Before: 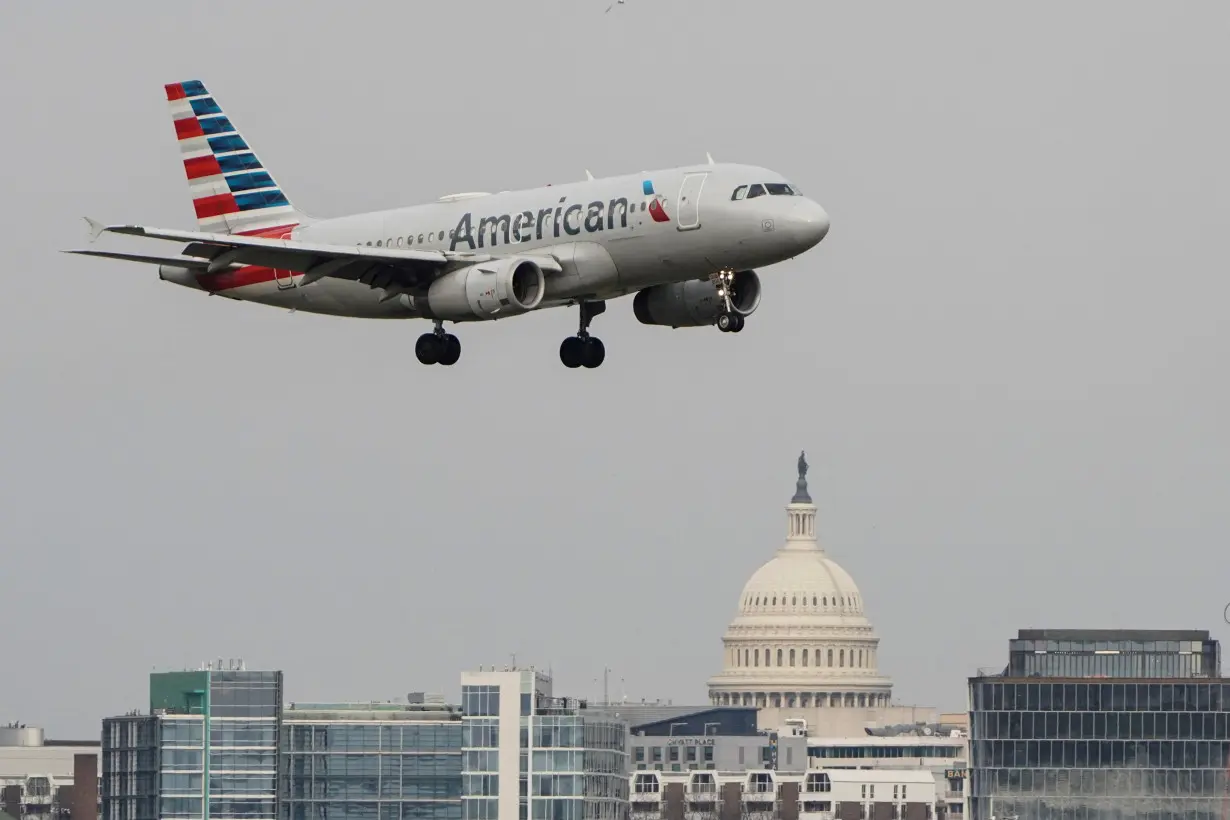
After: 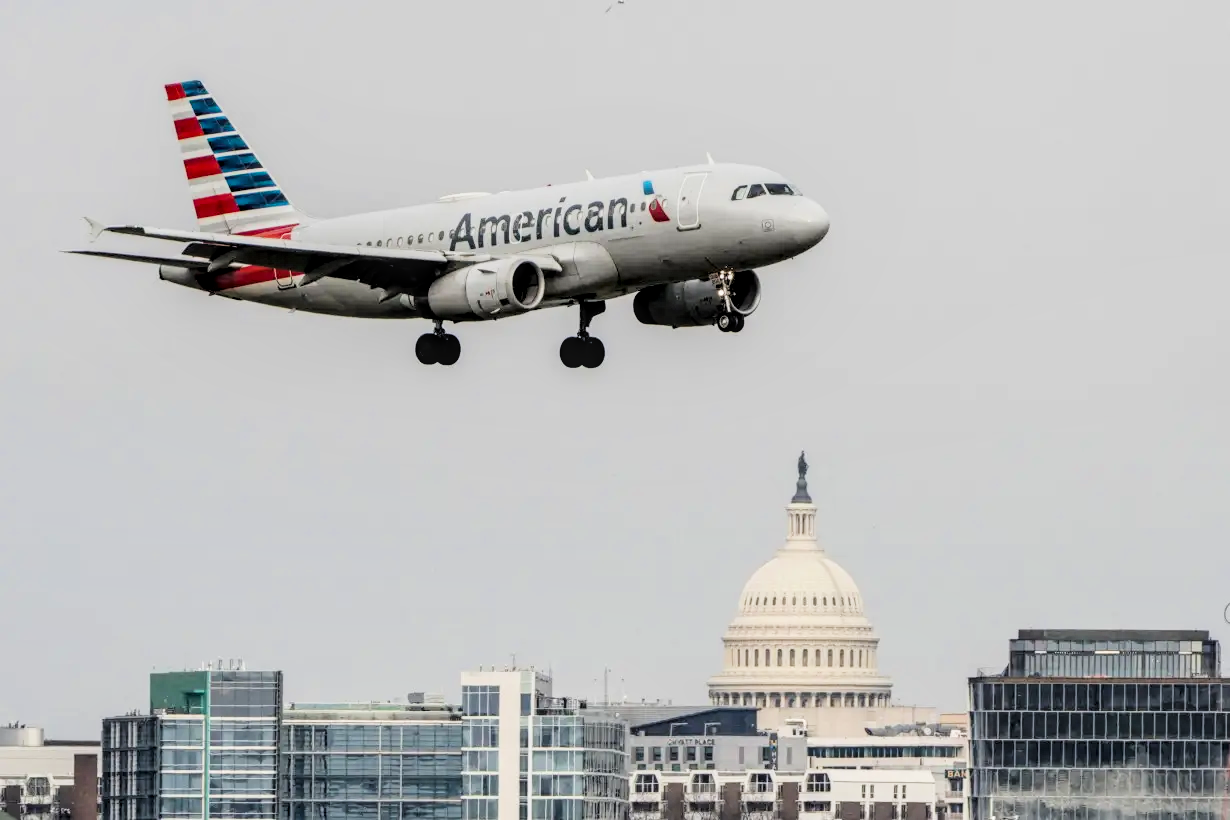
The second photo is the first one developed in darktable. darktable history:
color balance rgb: perceptual saturation grading › global saturation 10%, global vibrance 10%
local contrast: detail 140%
filmic rgb: black relative exposure -5 EV, hardness 2.88, contrast 1.3
exposure: black level correction 0, exposure 0.6 EV, compensate exposure bias true, compensate highlight preservation false
